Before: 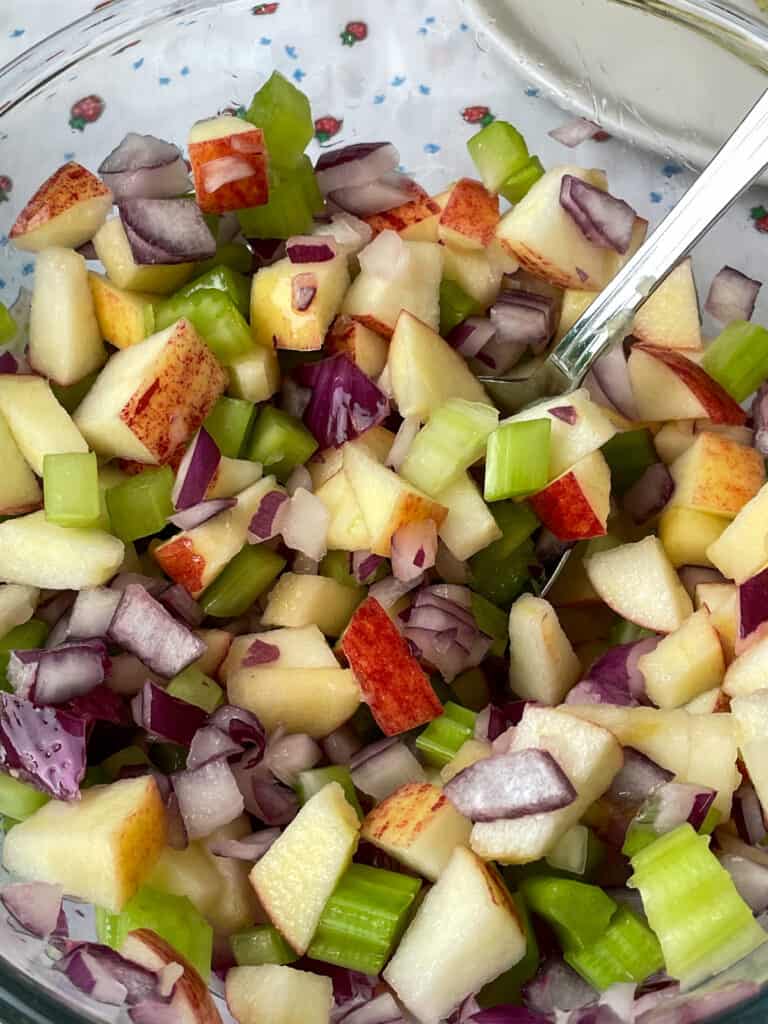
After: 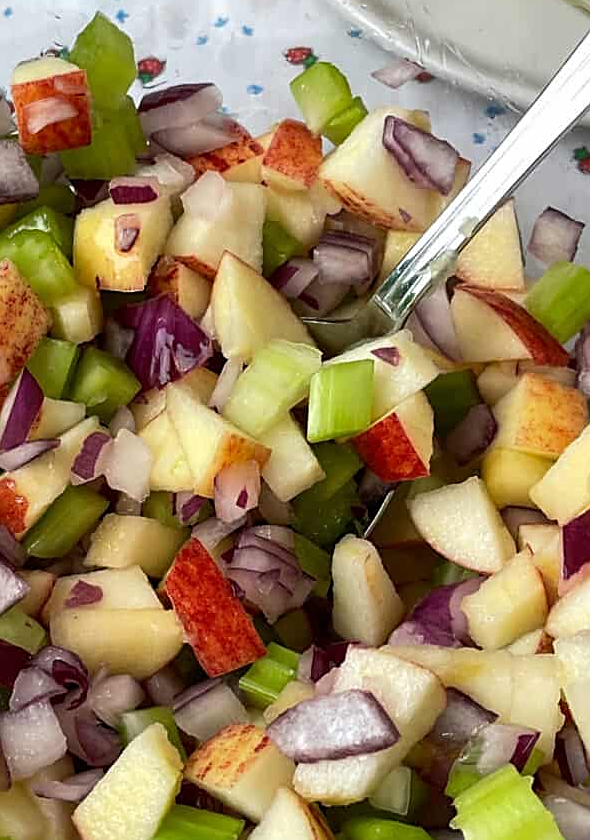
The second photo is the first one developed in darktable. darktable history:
sharpen: on, module defaults
crop: left 23.095%, top 5.827%, bottom 11.854%
